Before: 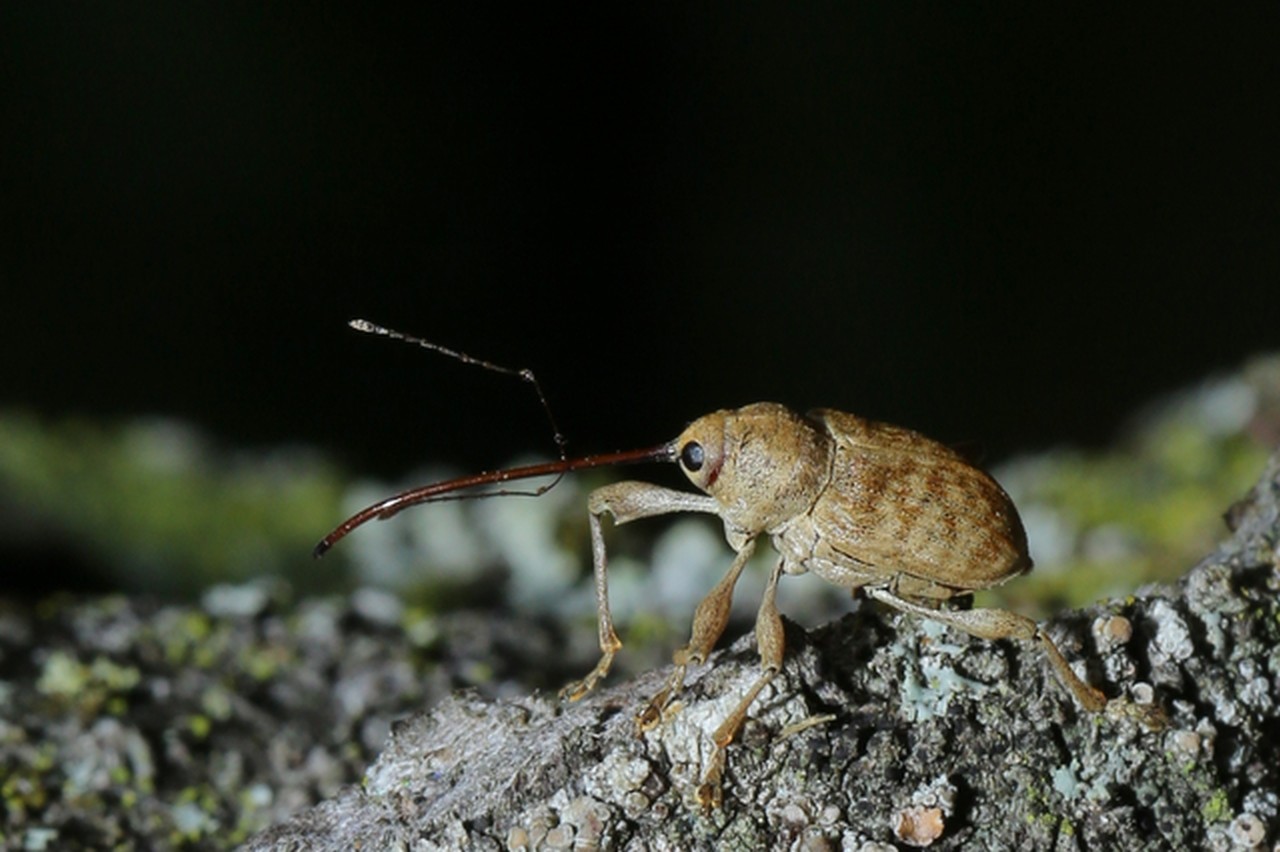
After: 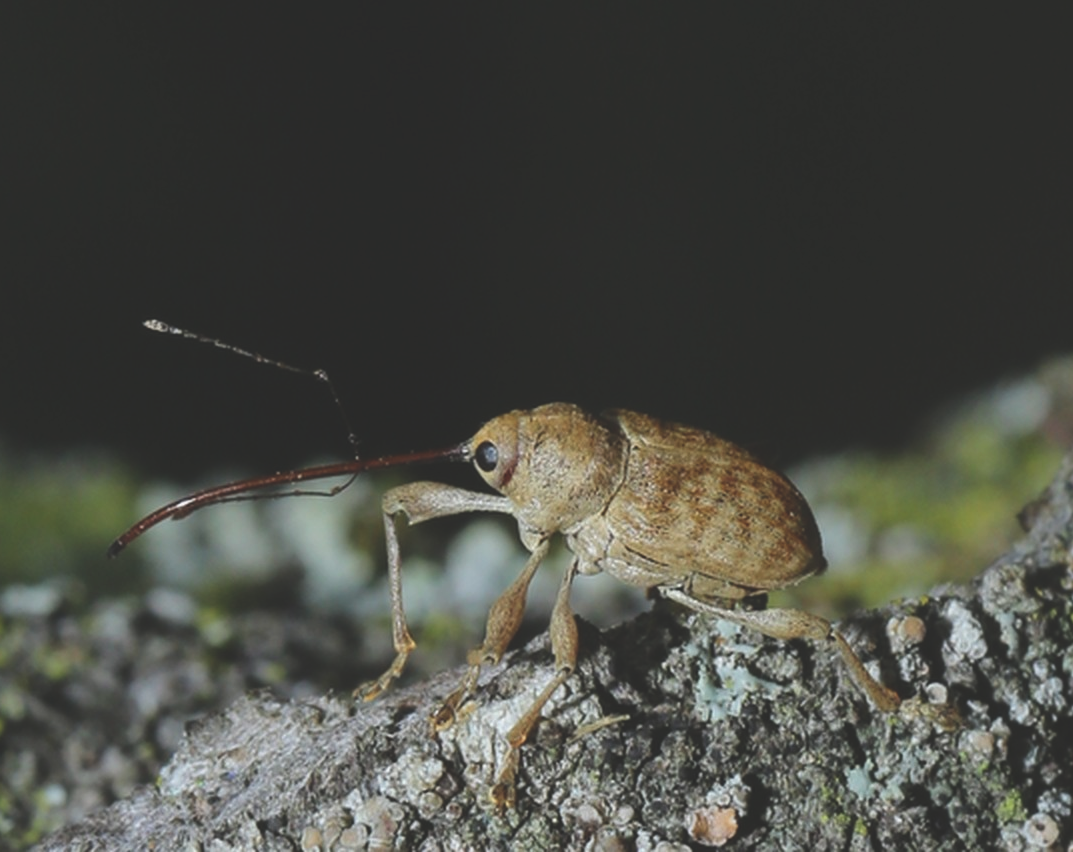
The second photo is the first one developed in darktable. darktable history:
crop: left 16.162%
exposure: black level correction -0.025, exposure -0.118 EV, compensate highlight preservation false
